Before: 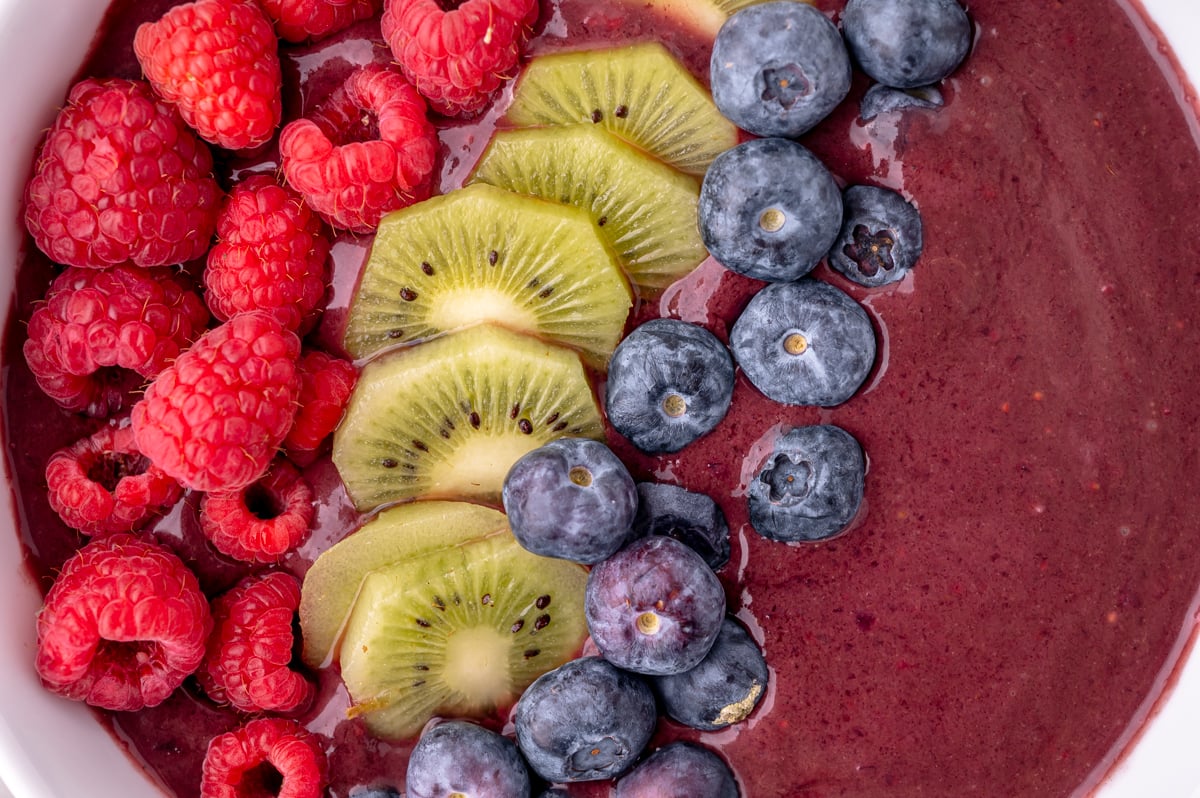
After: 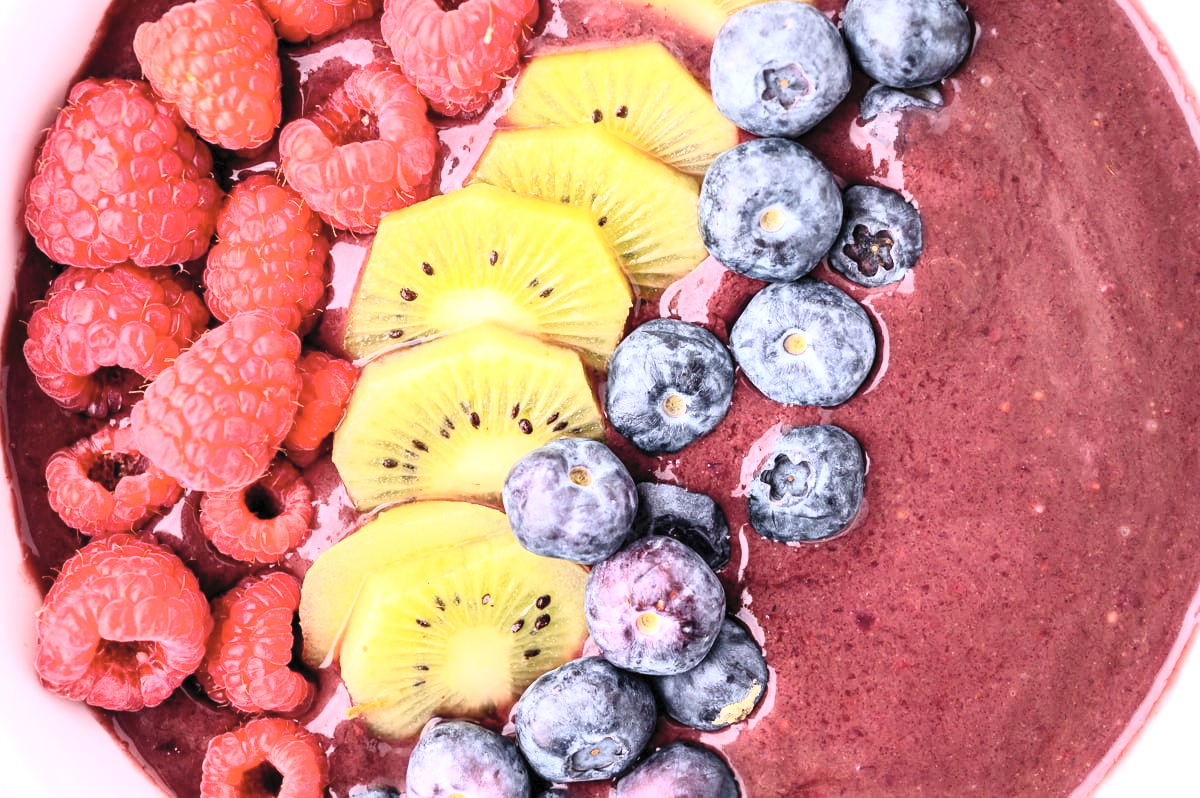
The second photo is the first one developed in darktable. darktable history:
contrast brightness saturation: contrast 0.381, brightness 0.542
tone equalizer: -8 EV -0.753 EV, -7 EV -0.68 EV, -6 EV -0.604 EV, -5 EV -0.364 EV, -3 EV 0.389 EV, -2 EV 0.6 EV, -1 EV 0.7 EV, +0 EV 0.76 EV
